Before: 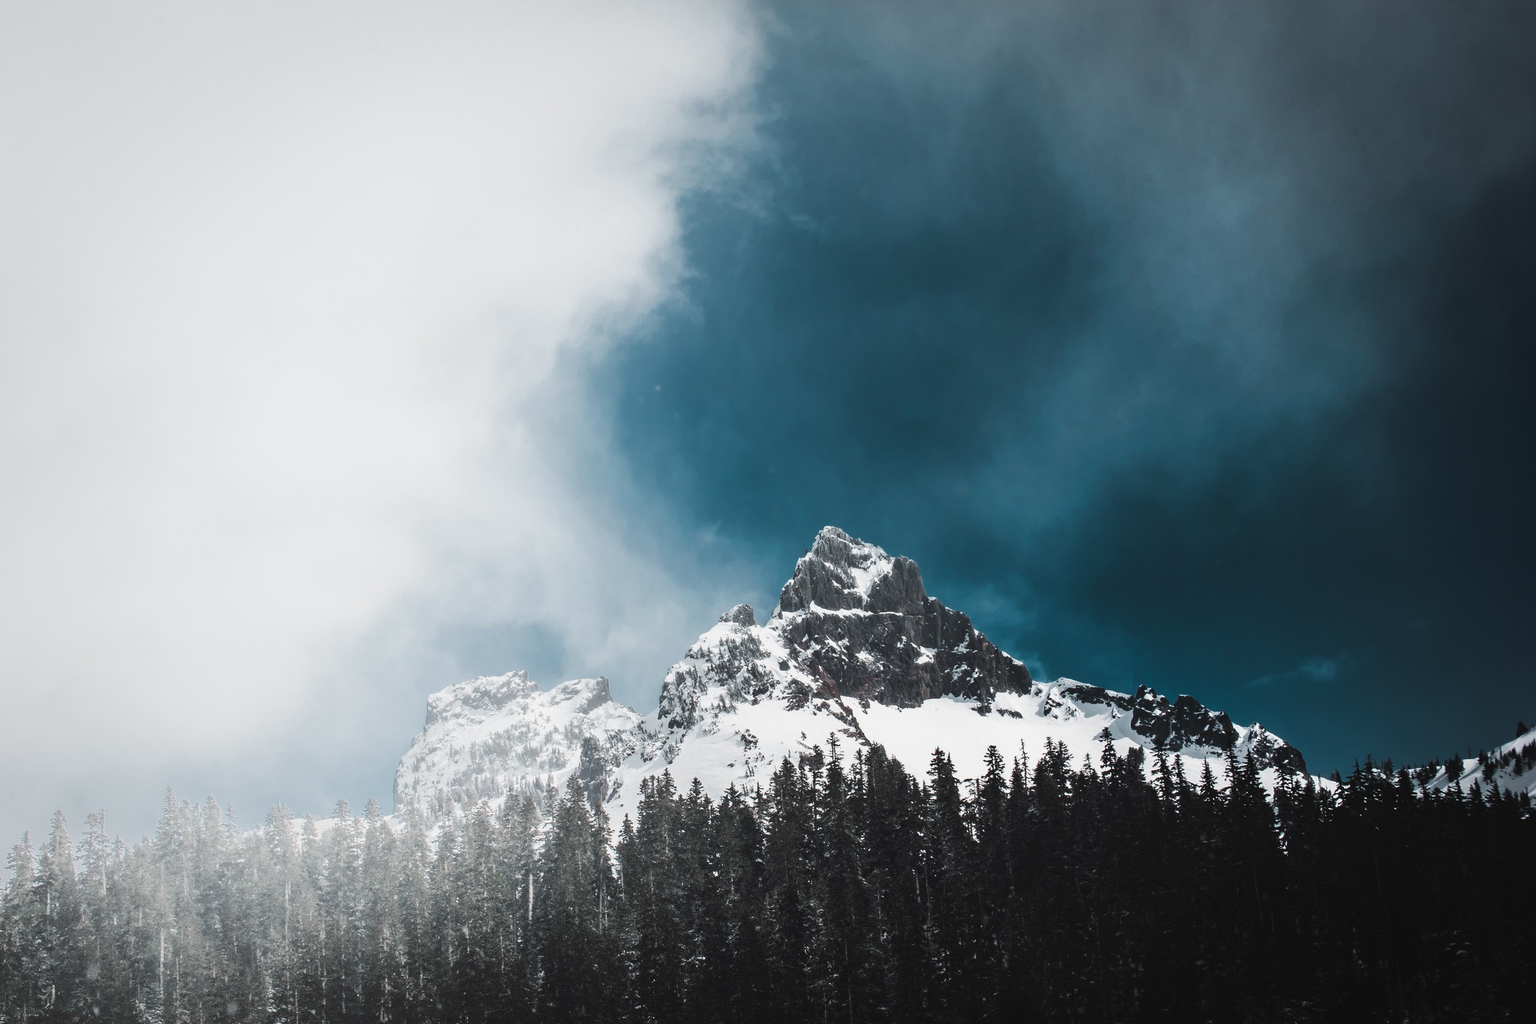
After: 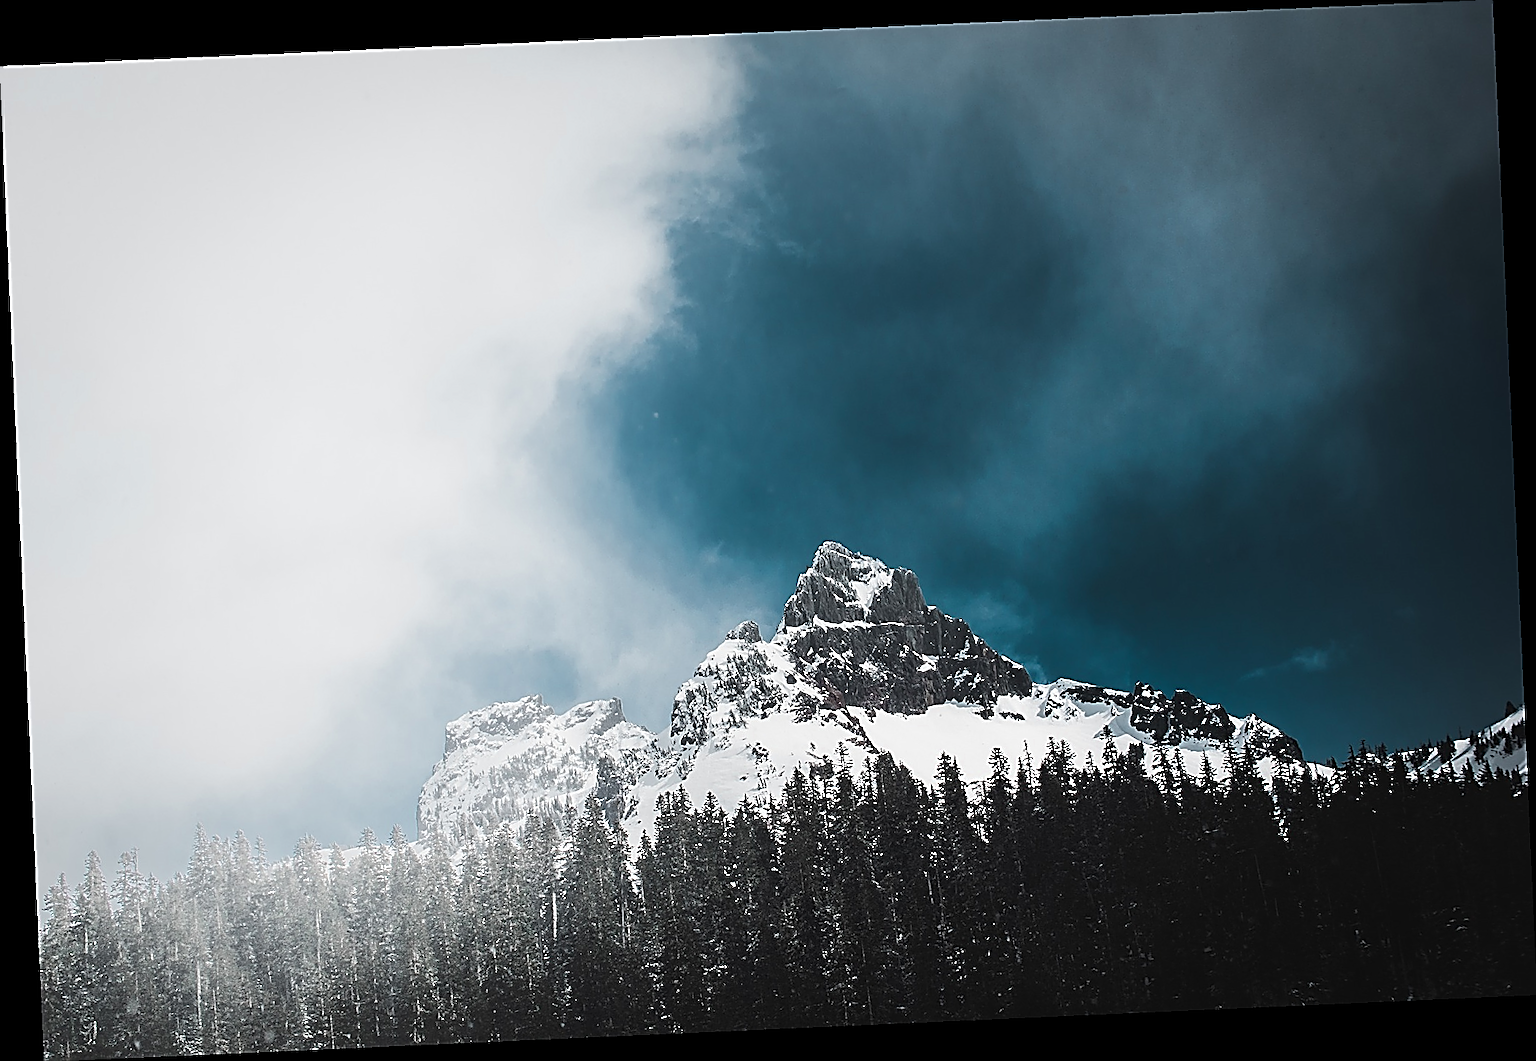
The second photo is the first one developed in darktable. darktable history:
rotate and perspective: rotation -2.56°, automatic cropping off
color zones: curves: ch0 [(0.11, 0.396) (0.195, 0.36) (0.25, 0.5) (0.303, 0.412) (0.357, 0.544) (0.75, 0.5) (0.967, 0.328)]; ch1 [(0, 0.468) (0.112, 0.512) (0.202, 0.6) (0.25, 0.5) (0.307, 0.352) (0.357, 0.544) (0.75, 0.5) (0.963, 0.524)]
sharpen: amount 2
